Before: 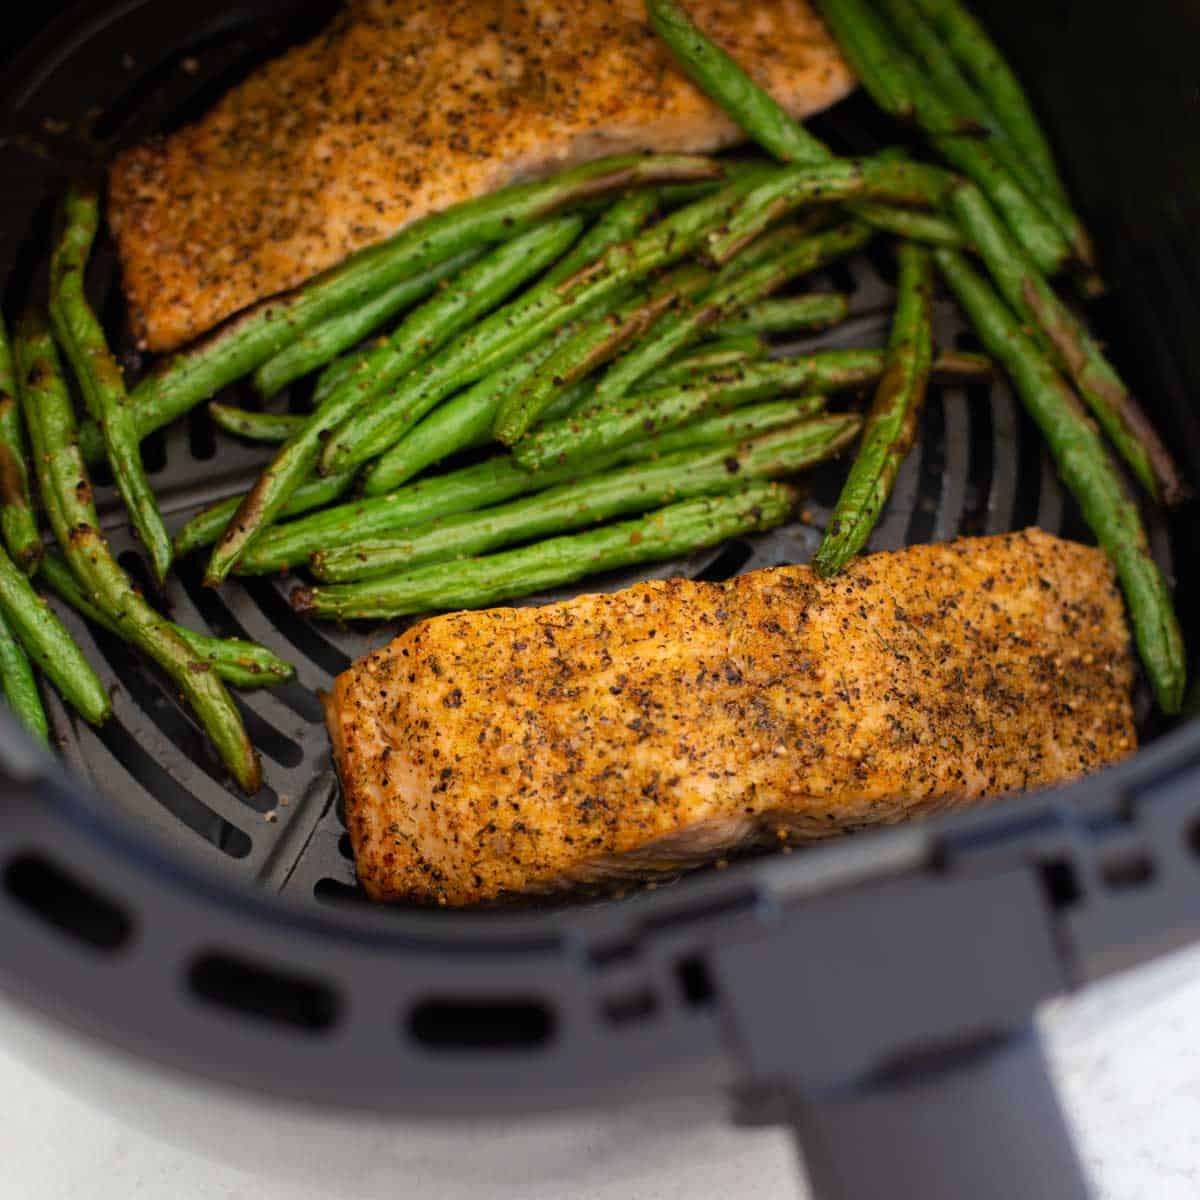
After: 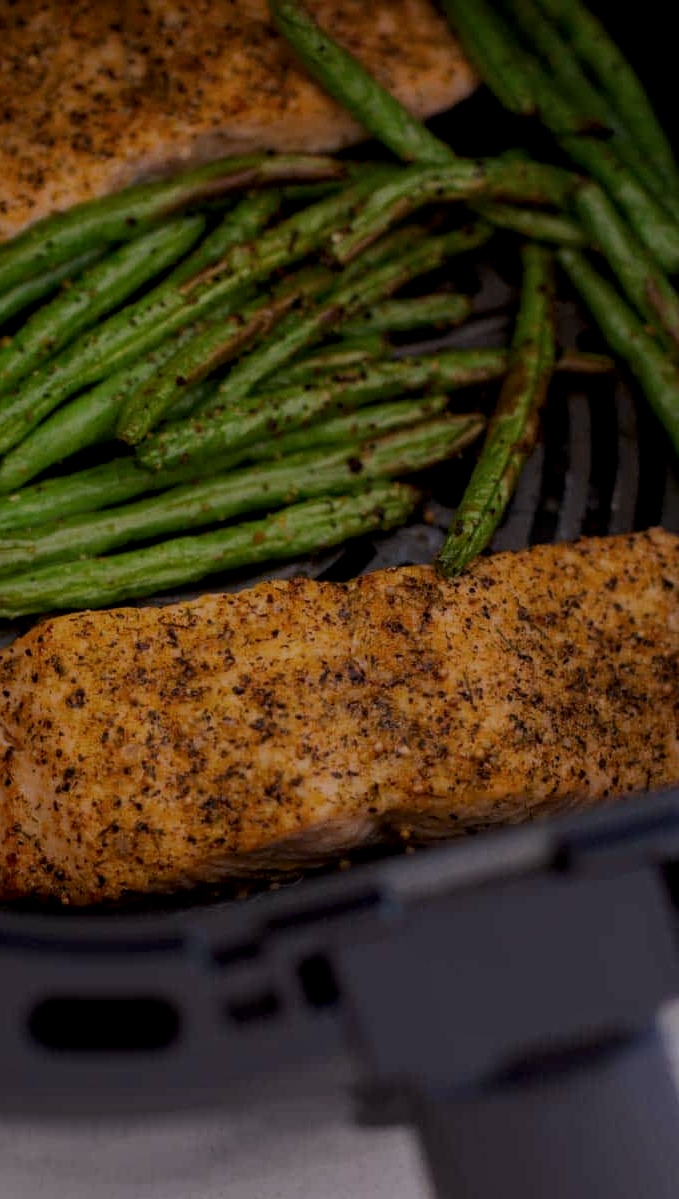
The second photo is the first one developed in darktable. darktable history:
white balance: red 1.05, blue 1.072
local contrast: on, module defaults
exposure: exposure -1.468 EV, compensate highlight preservation false
crop: left 31.458%, top 0%, right 11.876%
